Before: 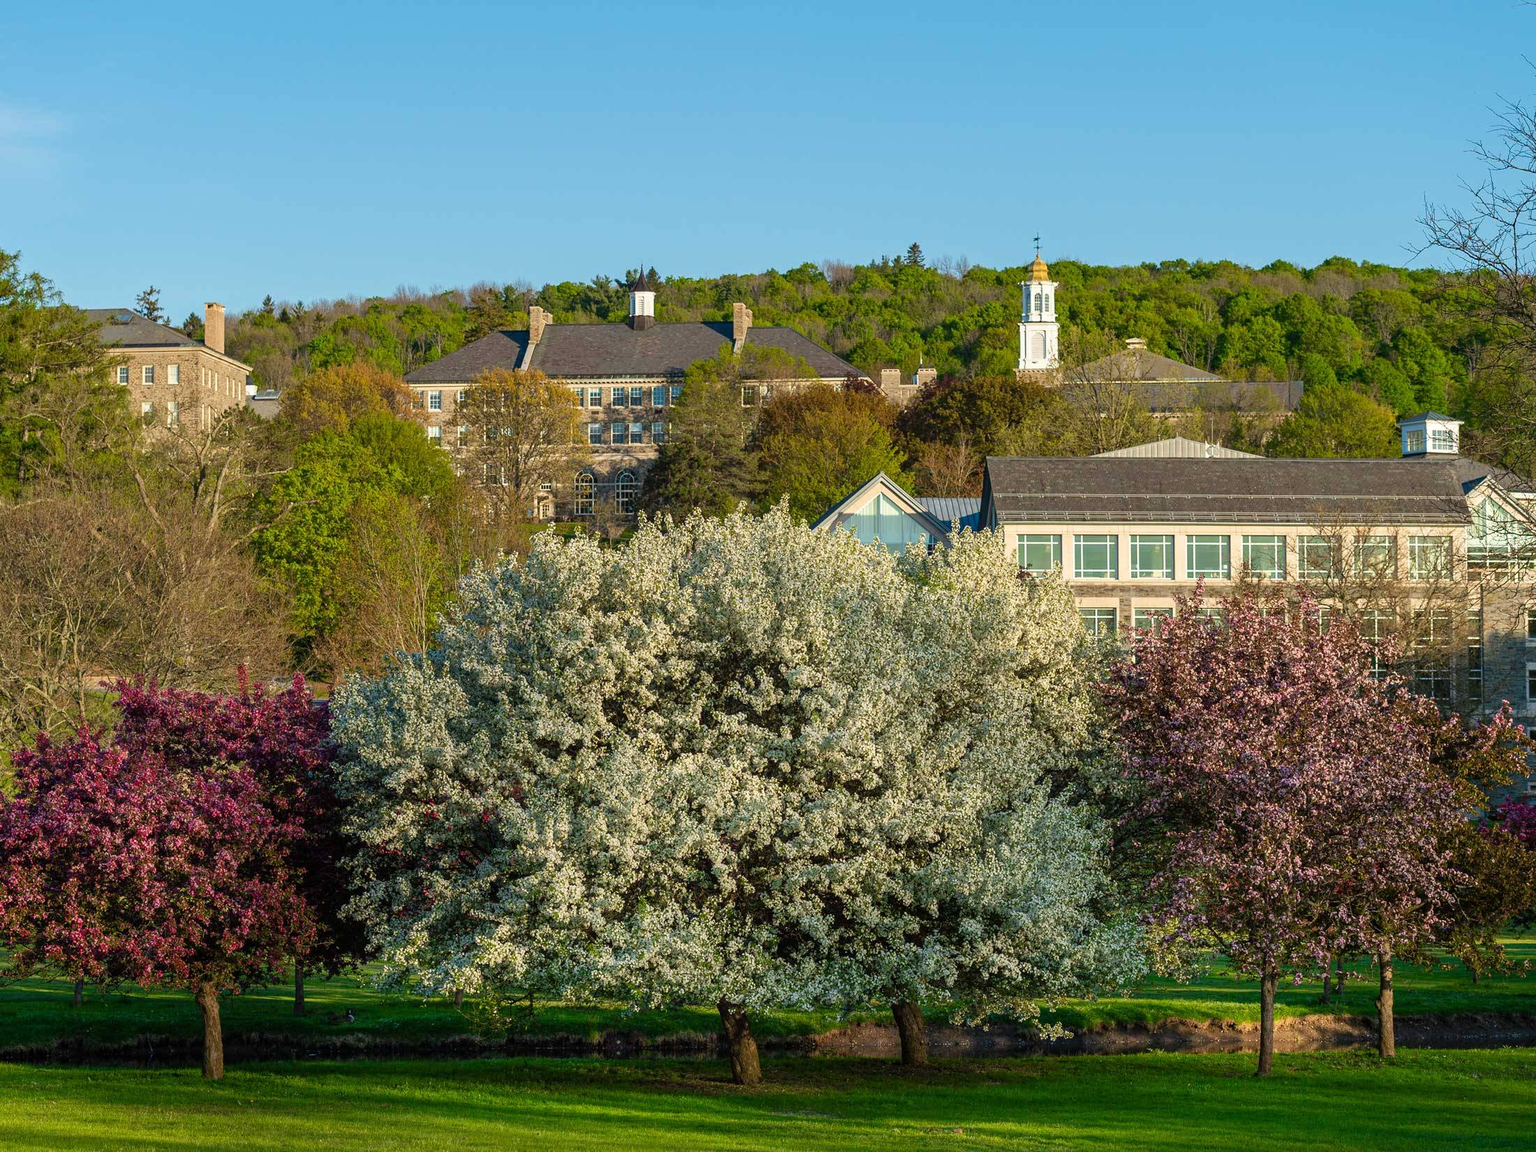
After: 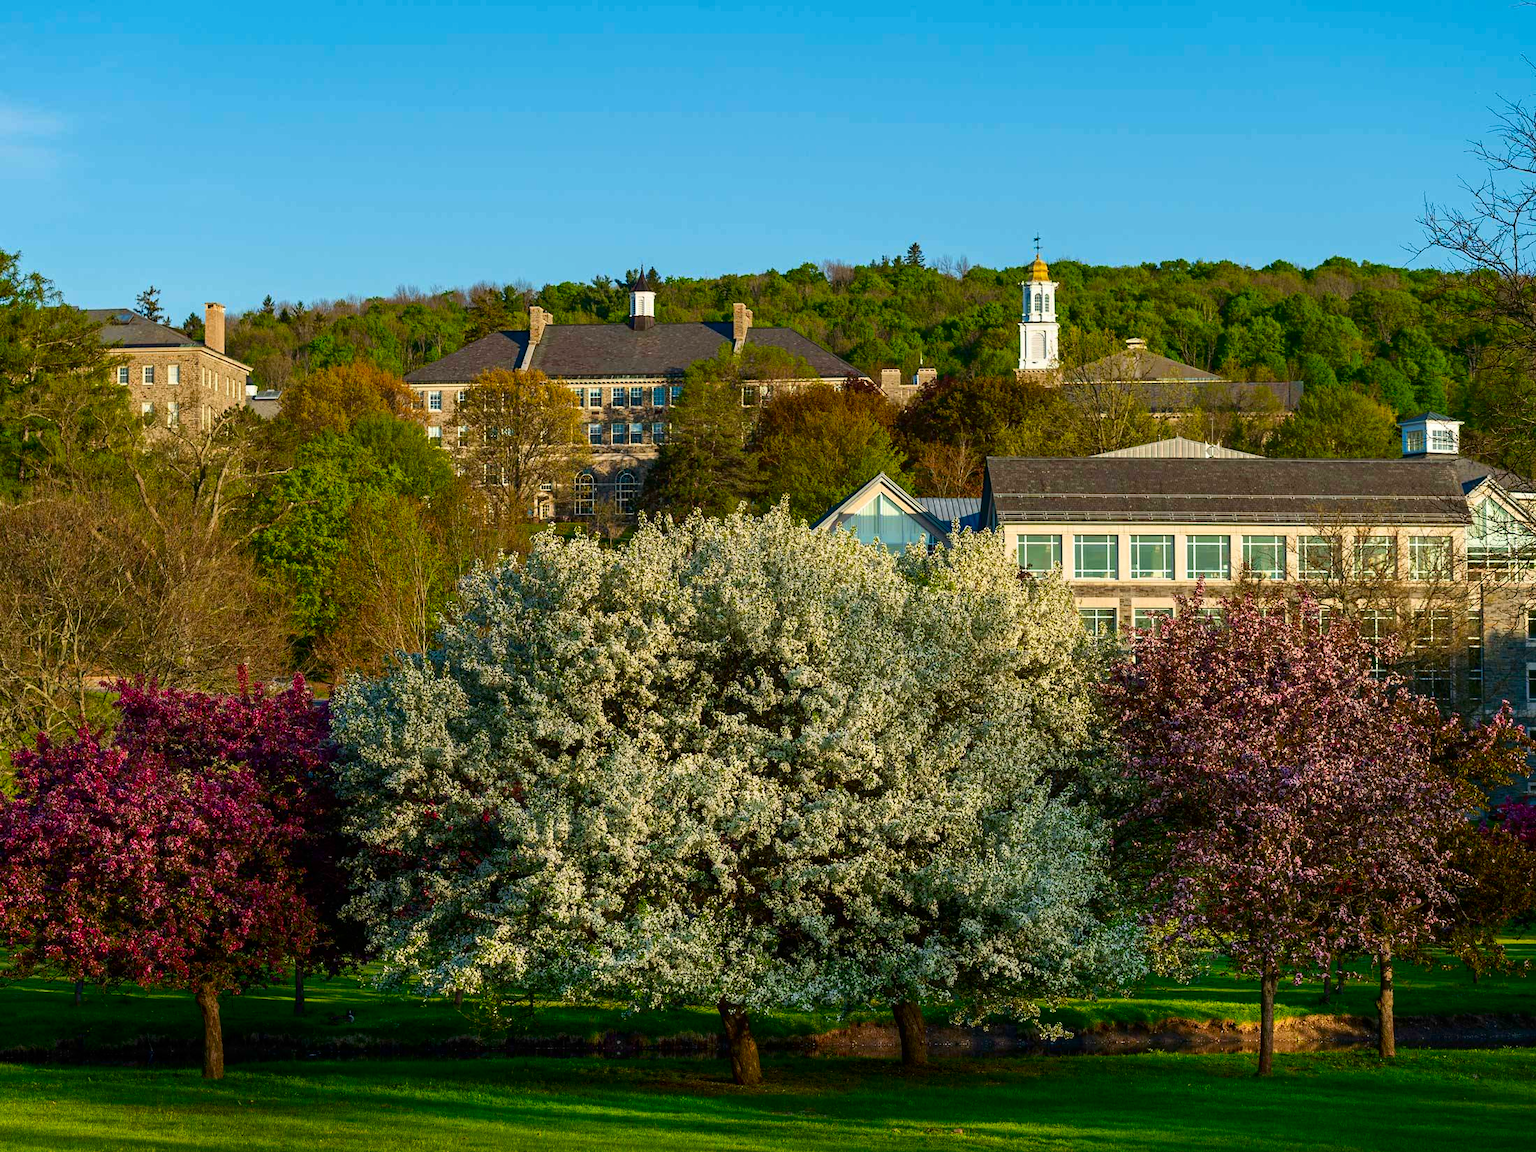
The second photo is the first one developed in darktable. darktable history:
color balance rgb: shadows lift › hue 87.83°, perceptual saturation grading › global saturation 6.767%, perceptual saturation grading › shadows 3.865%, global vibrance 9.65%
contrast brightness saturation: contrast 0.119, brightness -0.12, saturation 0.199
